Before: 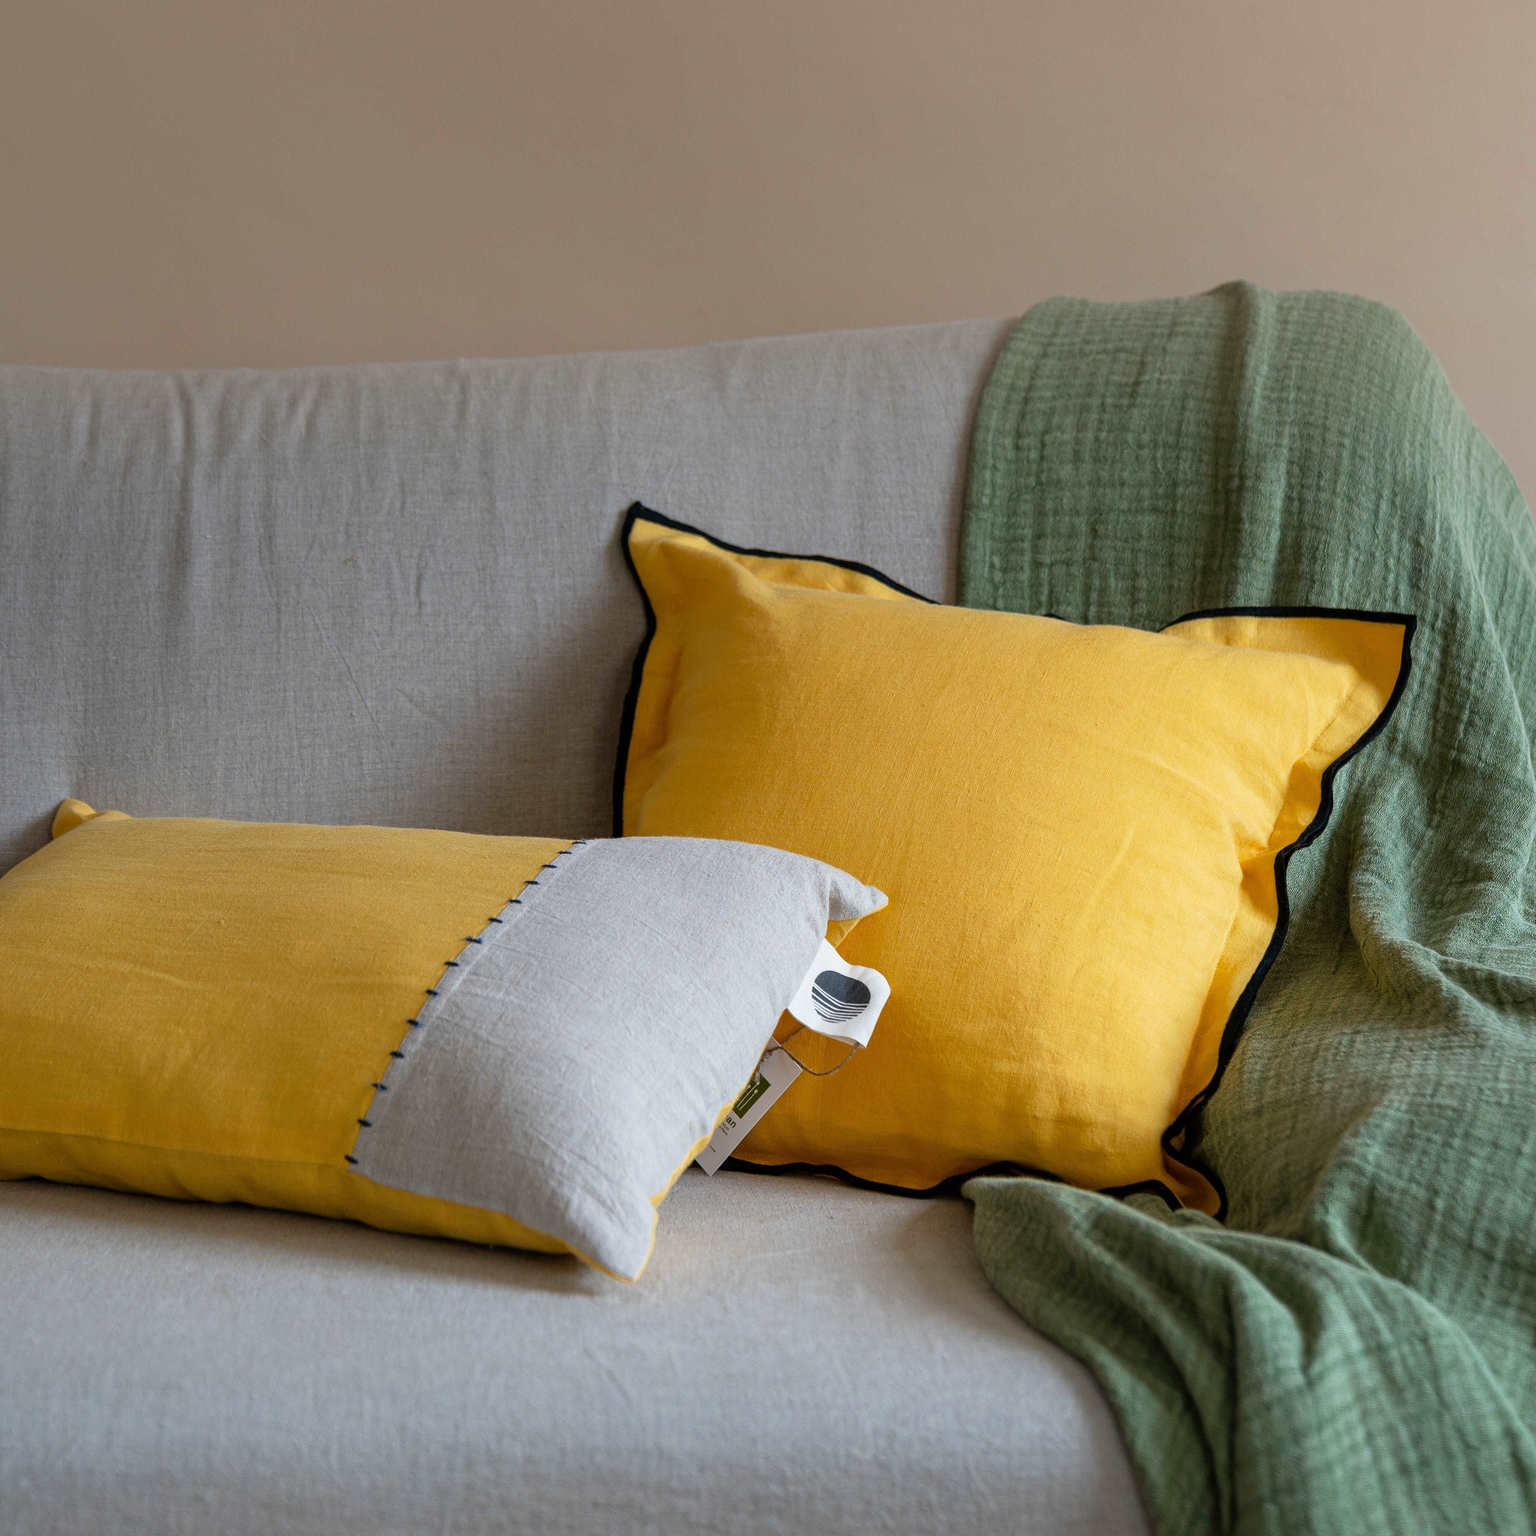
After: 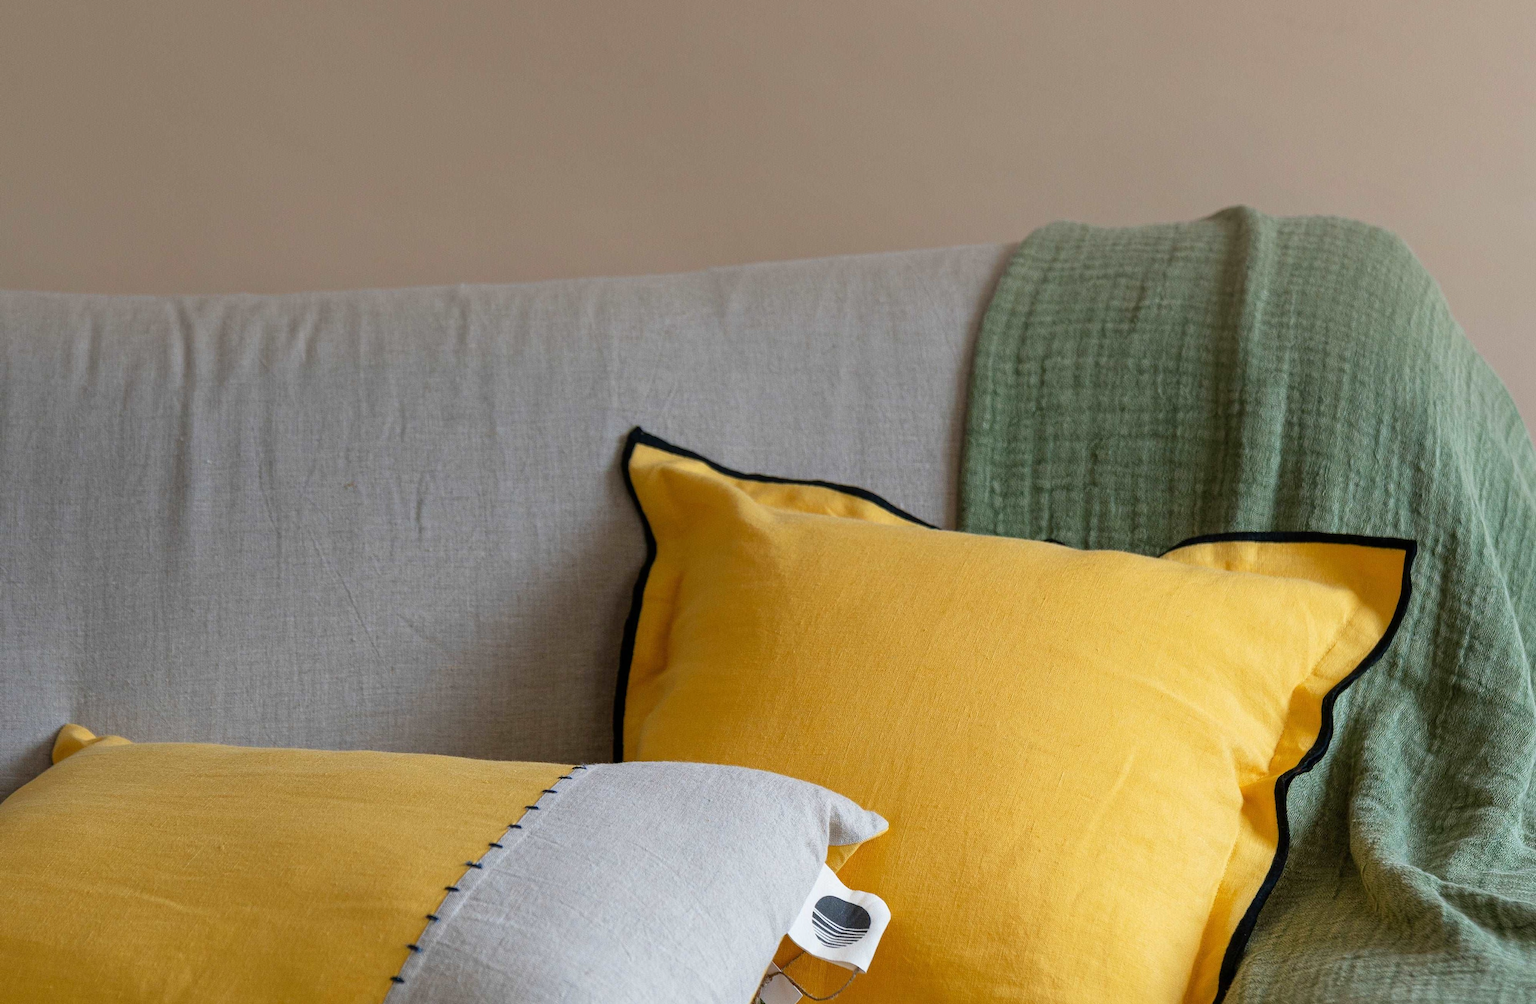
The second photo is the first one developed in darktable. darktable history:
crop and rotate: top 4.916%, bottom 29.648%
base curve: curves: ch0 [(0, 0) (0.283, 0.295) (1, 1)], preserve colors none
